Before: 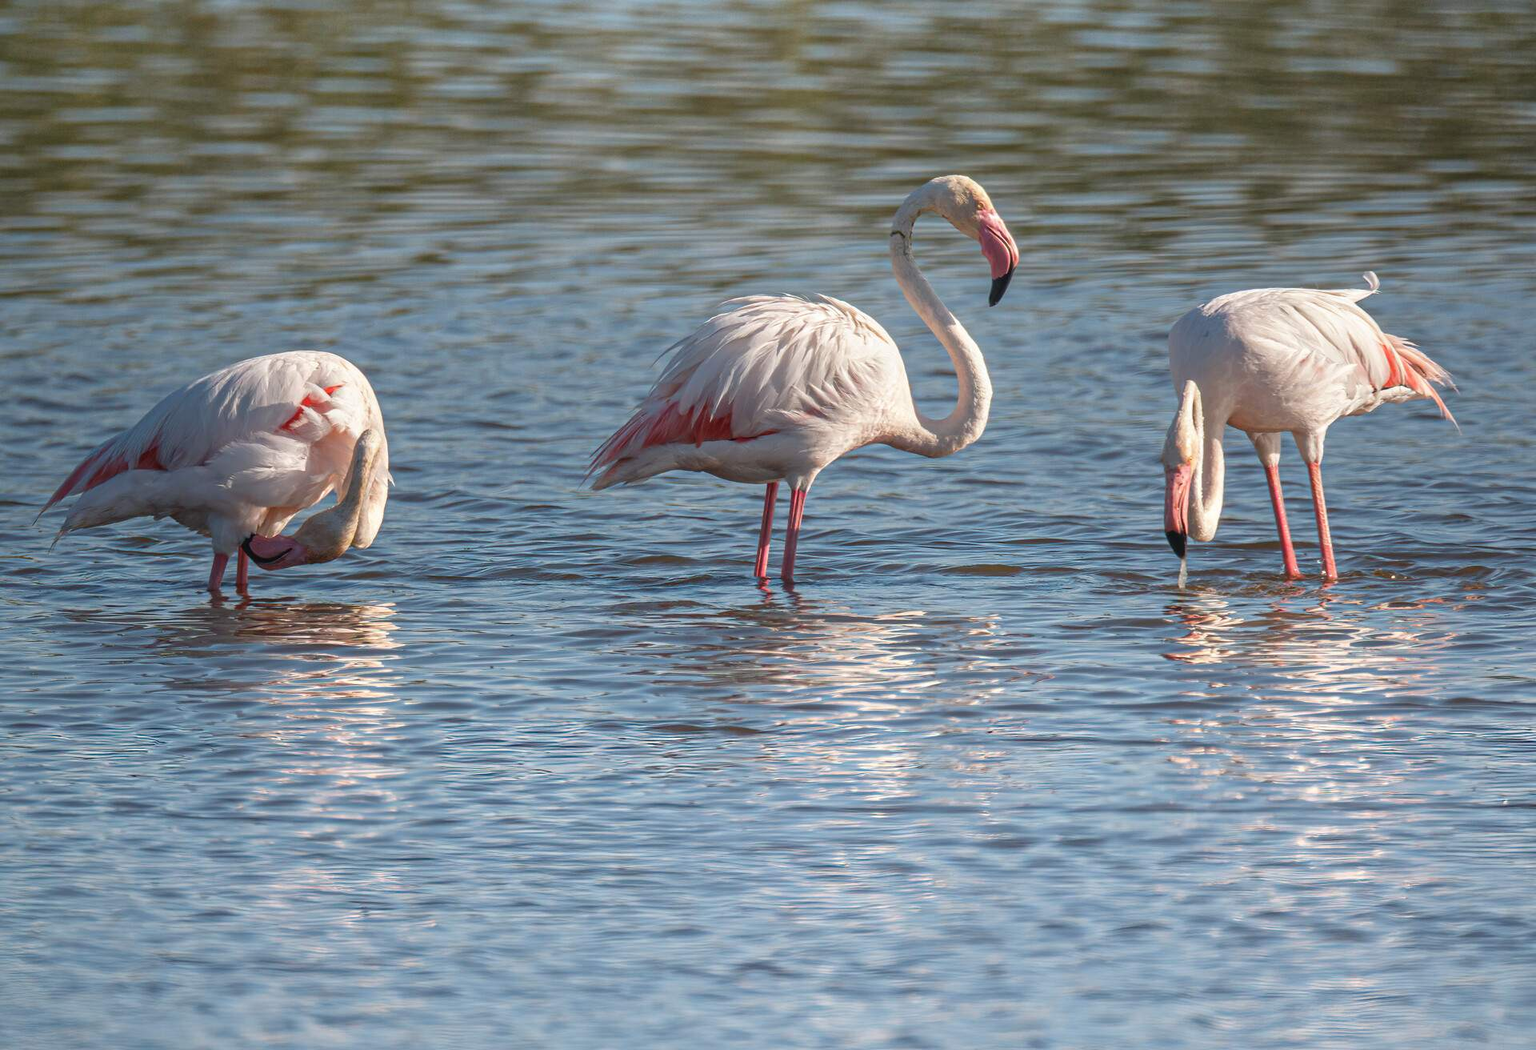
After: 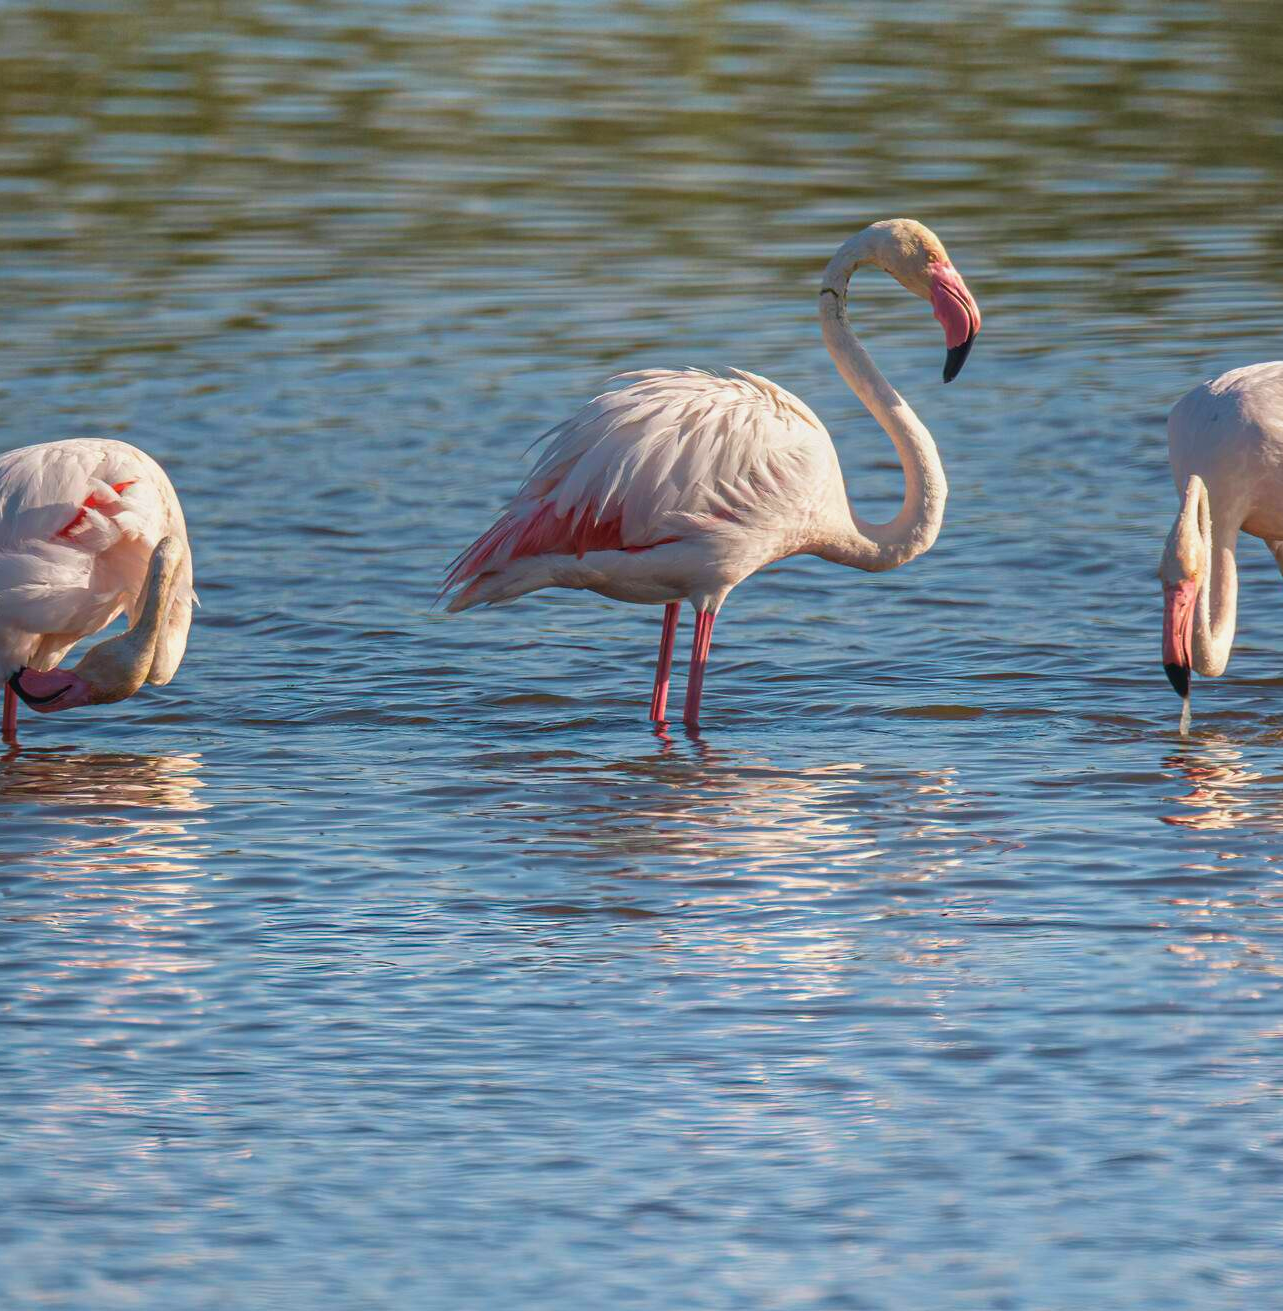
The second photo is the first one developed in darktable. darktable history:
exposure: exposure -0.149 EV, compensate highlight preservation false
velvia: on, module defaults
crop and rotate: left 15.288%, right 17.865%
color balance rgb: shadows lift › chroma 1.025%, shadows lift › hue 241.3°, perceptual saturation grading › global saturation 3.016%, global vibrance 20%
